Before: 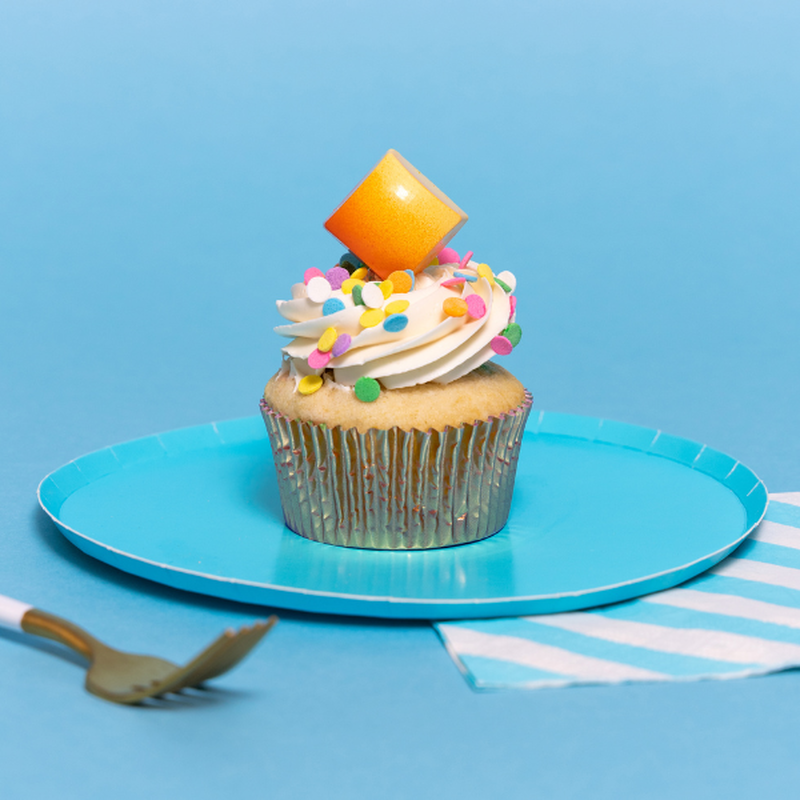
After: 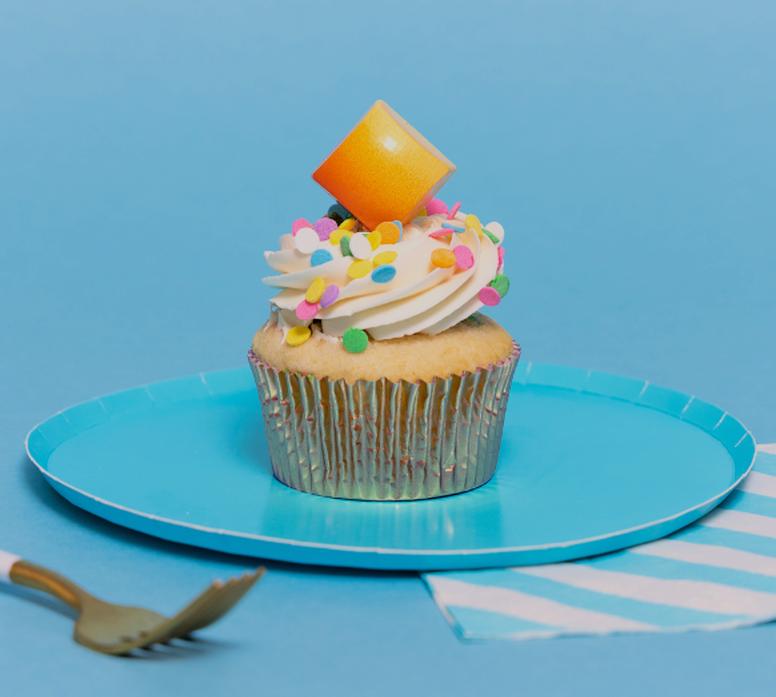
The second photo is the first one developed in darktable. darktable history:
filmic rgb: black relative exposure -7.65 EV, white relative exposure 4.56 EV, hardness 3.61, color science v6 (2022)
crop: left 1.507%, top 6.147%, right 1.379%, bottom 6.637%
